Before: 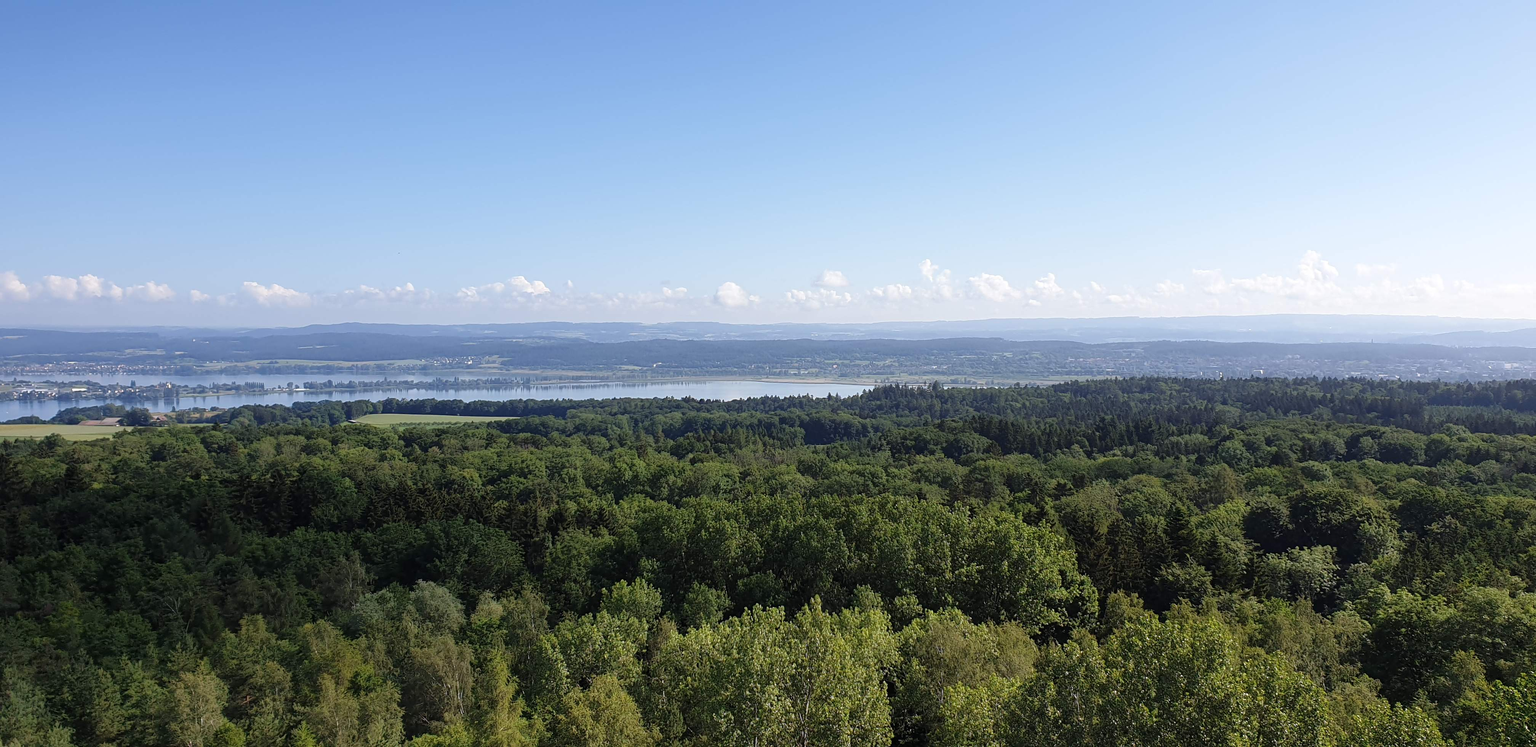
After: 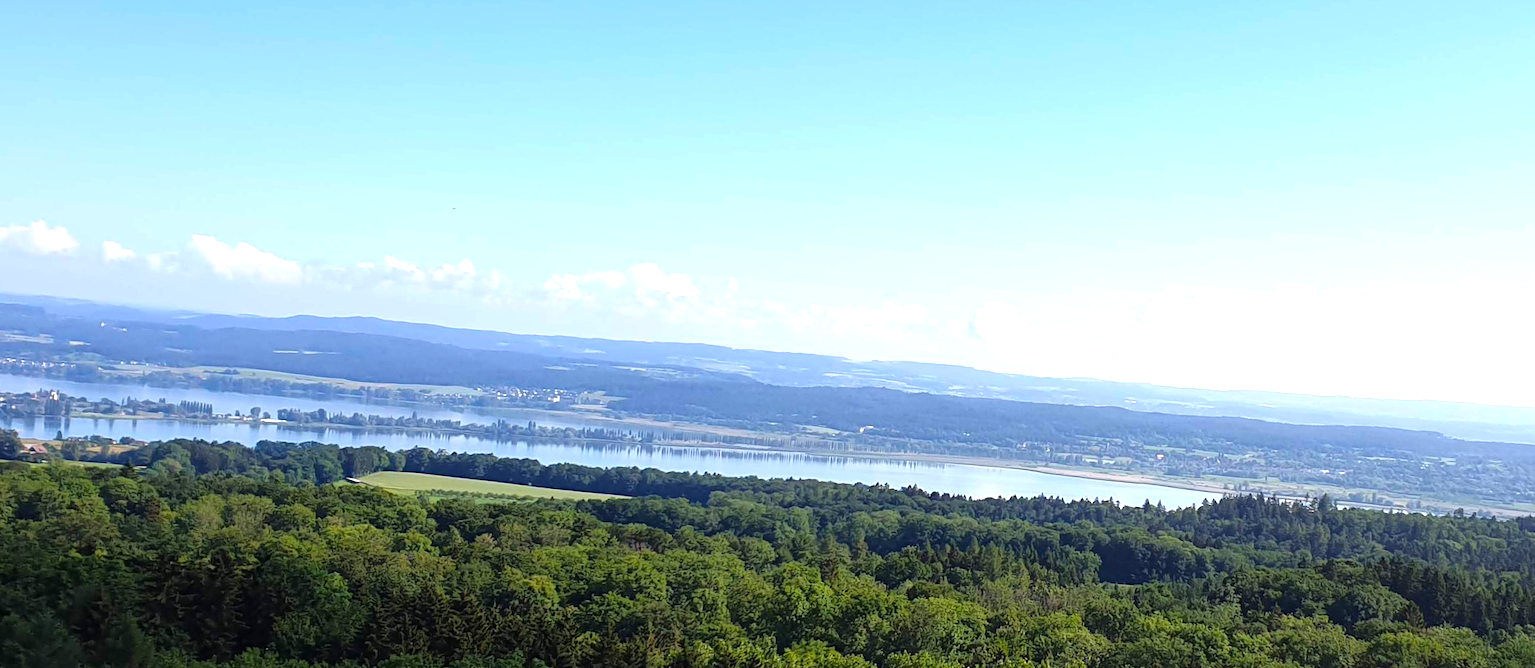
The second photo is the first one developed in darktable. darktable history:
crop and rotate: angle -4.79°, left 2.023%, top 6.785%, right 27.631%, bottom 30.249%
exposure: exposure 0.49 EV, compensate highlight preservation false
color balance rgb: perceptual saturation grading › global saturation 17.809%, global vibrance 30.46%, contrast 9.493%
